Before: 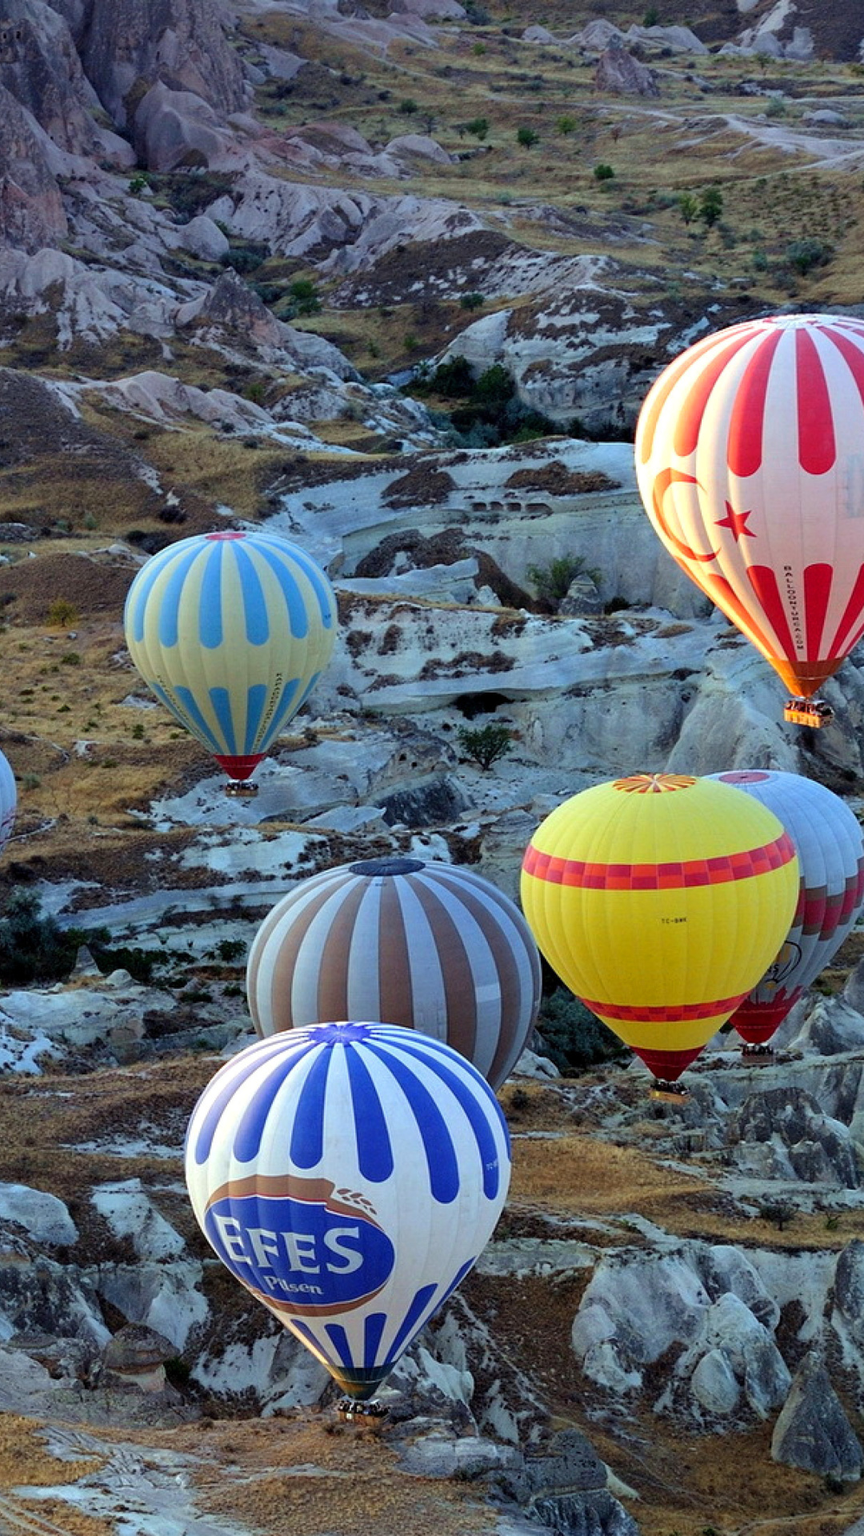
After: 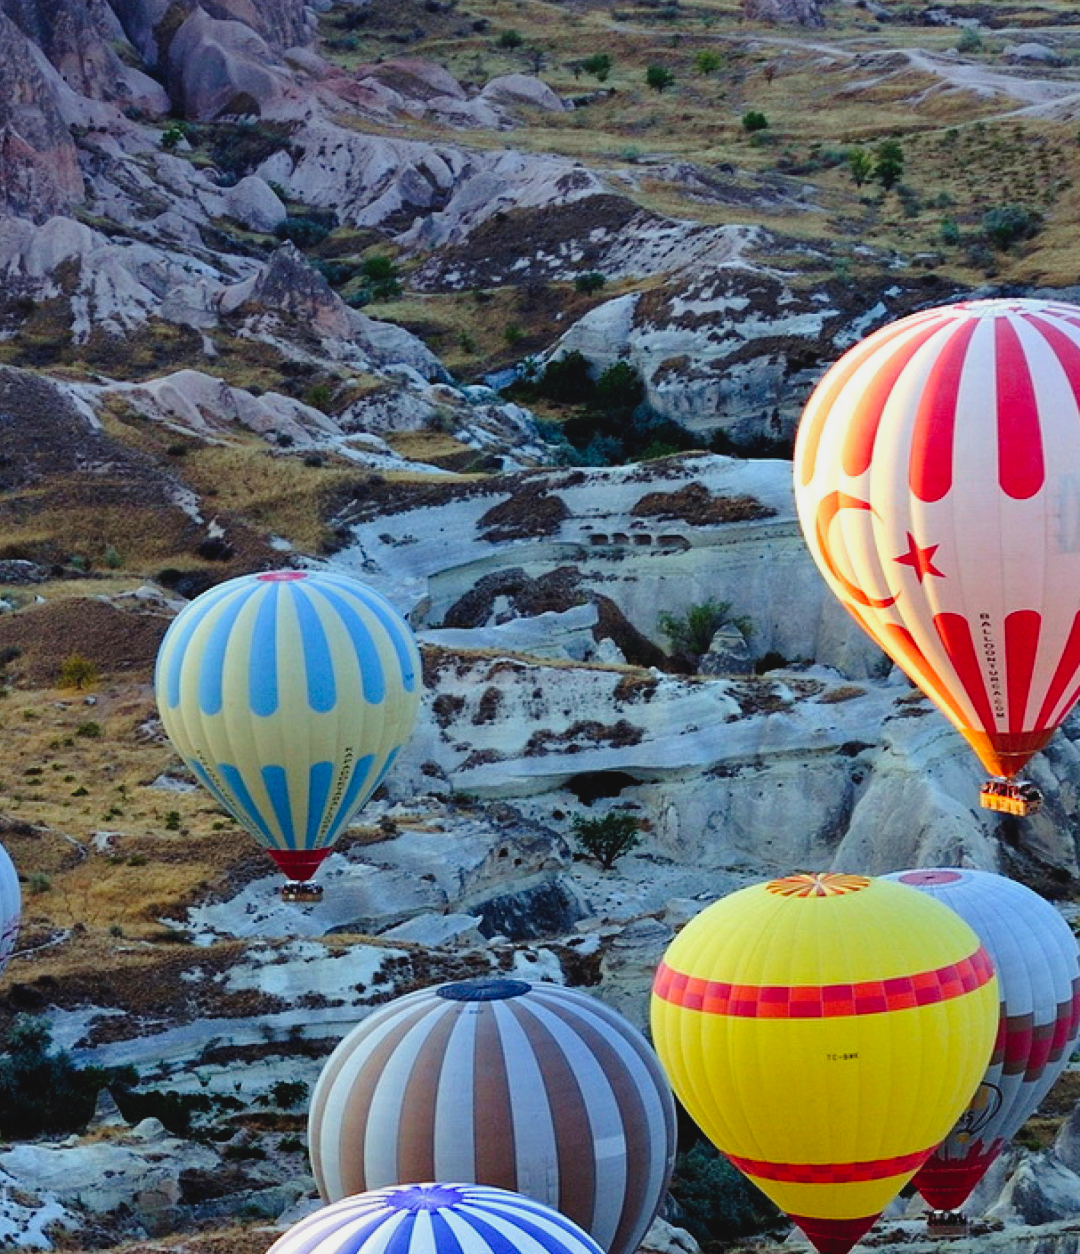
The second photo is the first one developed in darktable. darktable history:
tone curve: curves: ch0 [(0, 0.023) (0.132, 0.075) (0.241, 0.178) (0.487, 0.491) (0.782, 0.8) (1, 0.989)]; ch1 [(0, 0) (0.396, 0.369) (0.467, 0.454) (0.498, 0.5) (0.518, 0.517) (0.57, 0.586) (0.619, 0.663) (0.692, 0.744) (1, 1)]; ch2 [(0, 0) (0.427, 0.416) (0.483, 0.481) (0.503, 0.503) (0.526, 0.527) (0.563, 0.573) (0.632, 0.667) (0.705, 0.737) (0.985, 0.966)], preserve colors none
exposure: exposure 0.078 EV, compensate exposure bias true, compensate highlight preservation false
crop and rotate: top 4.9%, bottom 29.787%
contrast brightness saturation: contrast -0.125
